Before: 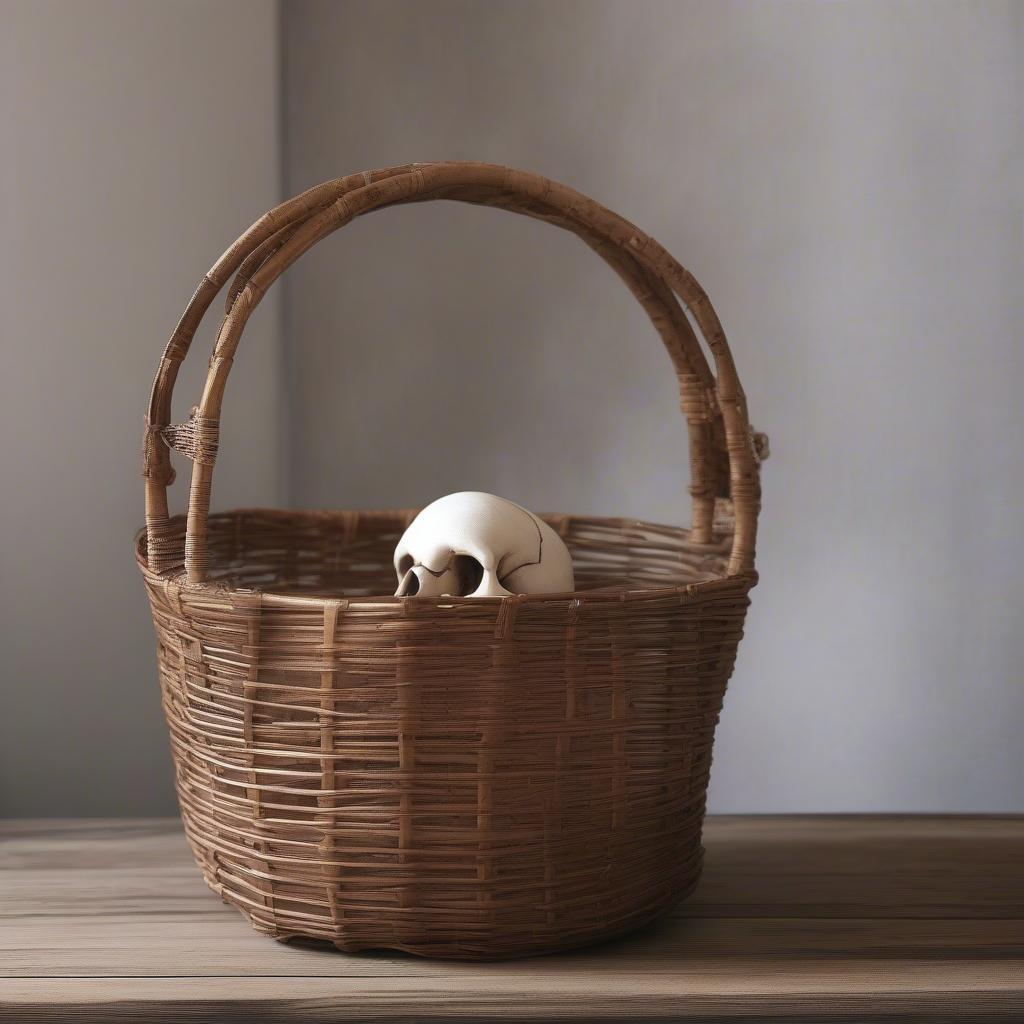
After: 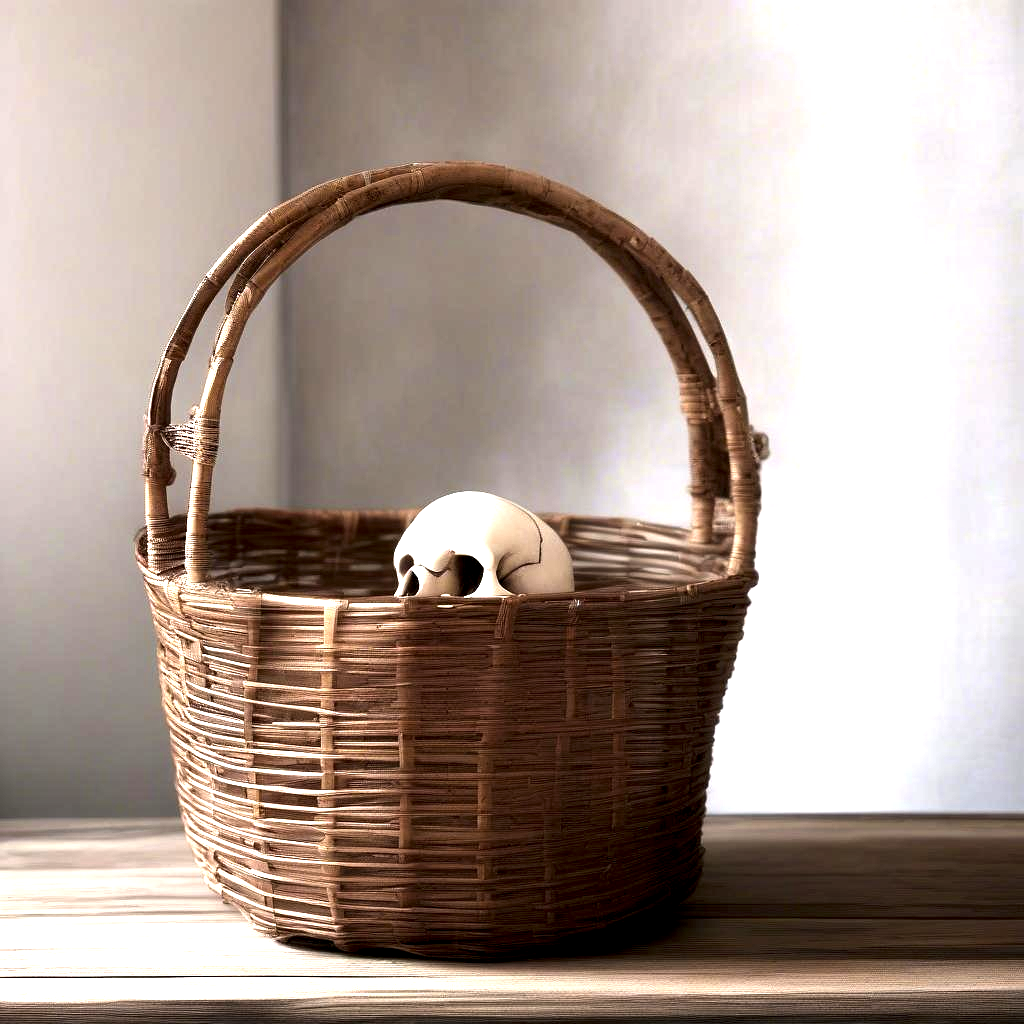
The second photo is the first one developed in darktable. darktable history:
levels: levels [0.012, 0.367, 0.697]
local contrast: highlights 213%, shadows 147%, detail 139%, midtone range 0.255
